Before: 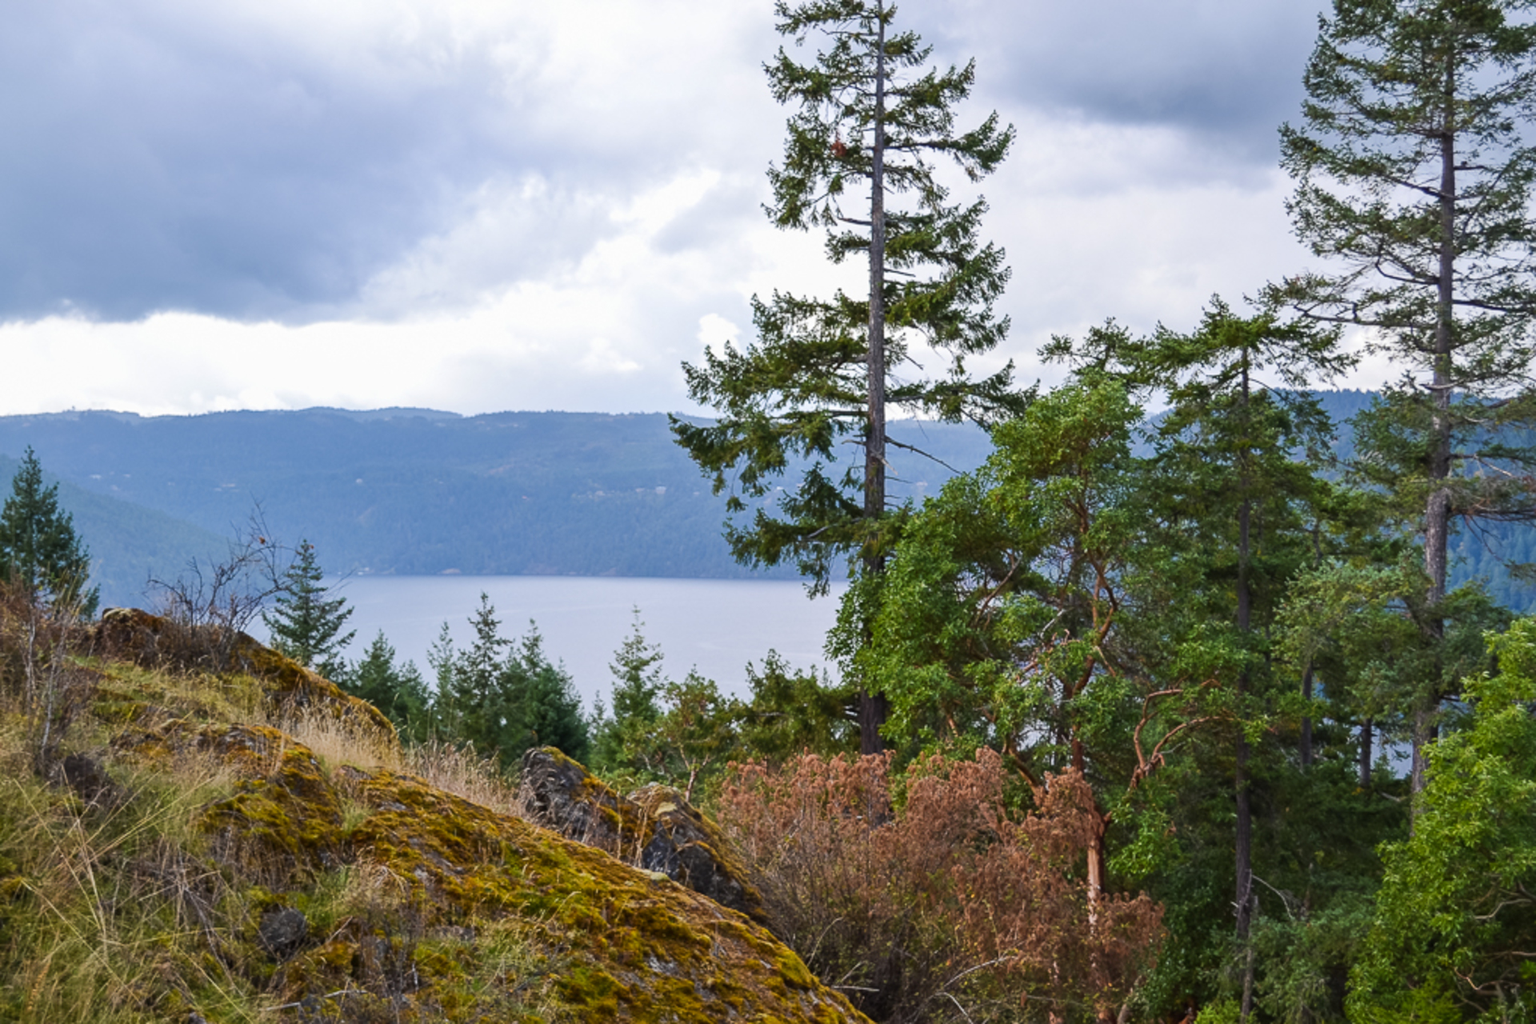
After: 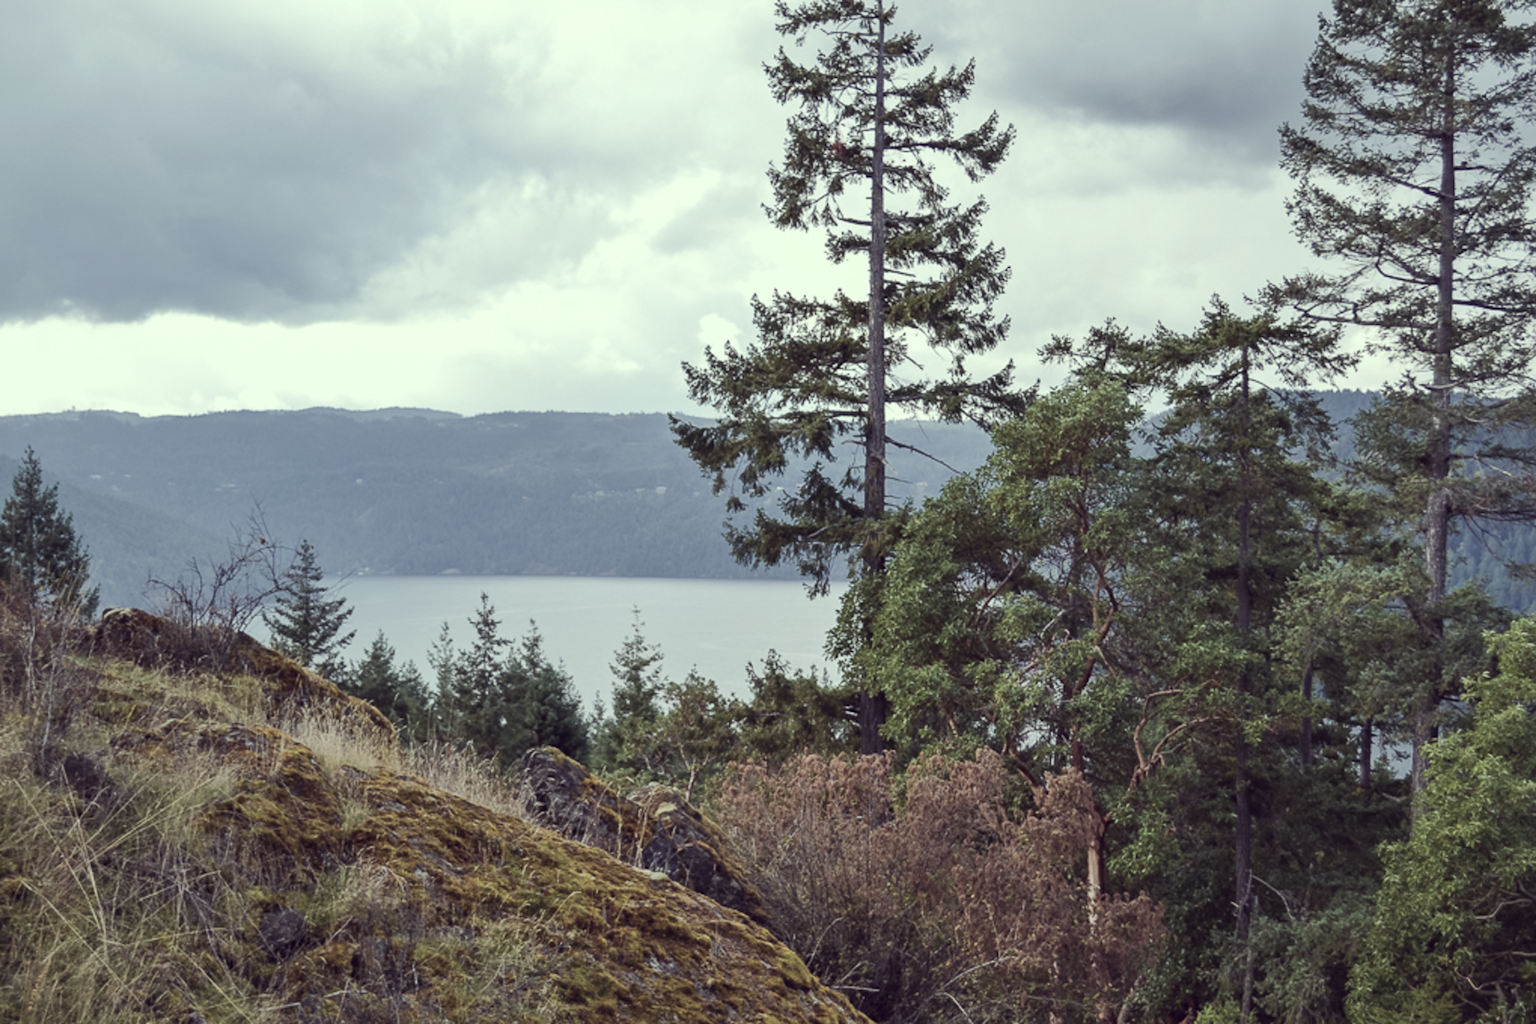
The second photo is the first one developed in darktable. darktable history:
color correction: highlights a* -20.47, highlights b* 20.48, shadows a* 19.57, shadows b* -21.09, saturation 0.456
